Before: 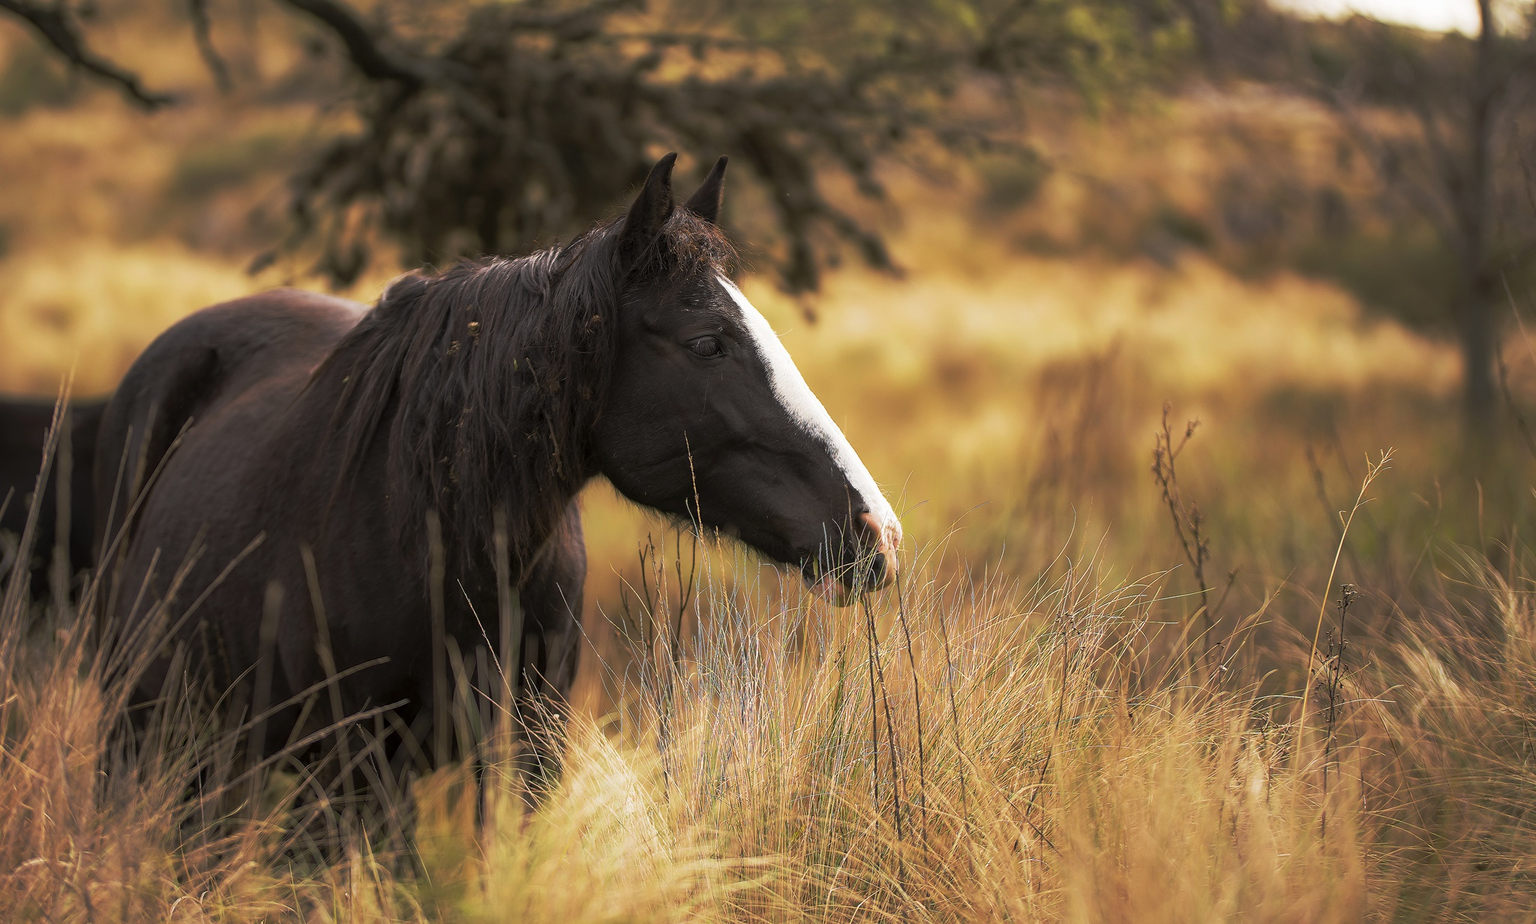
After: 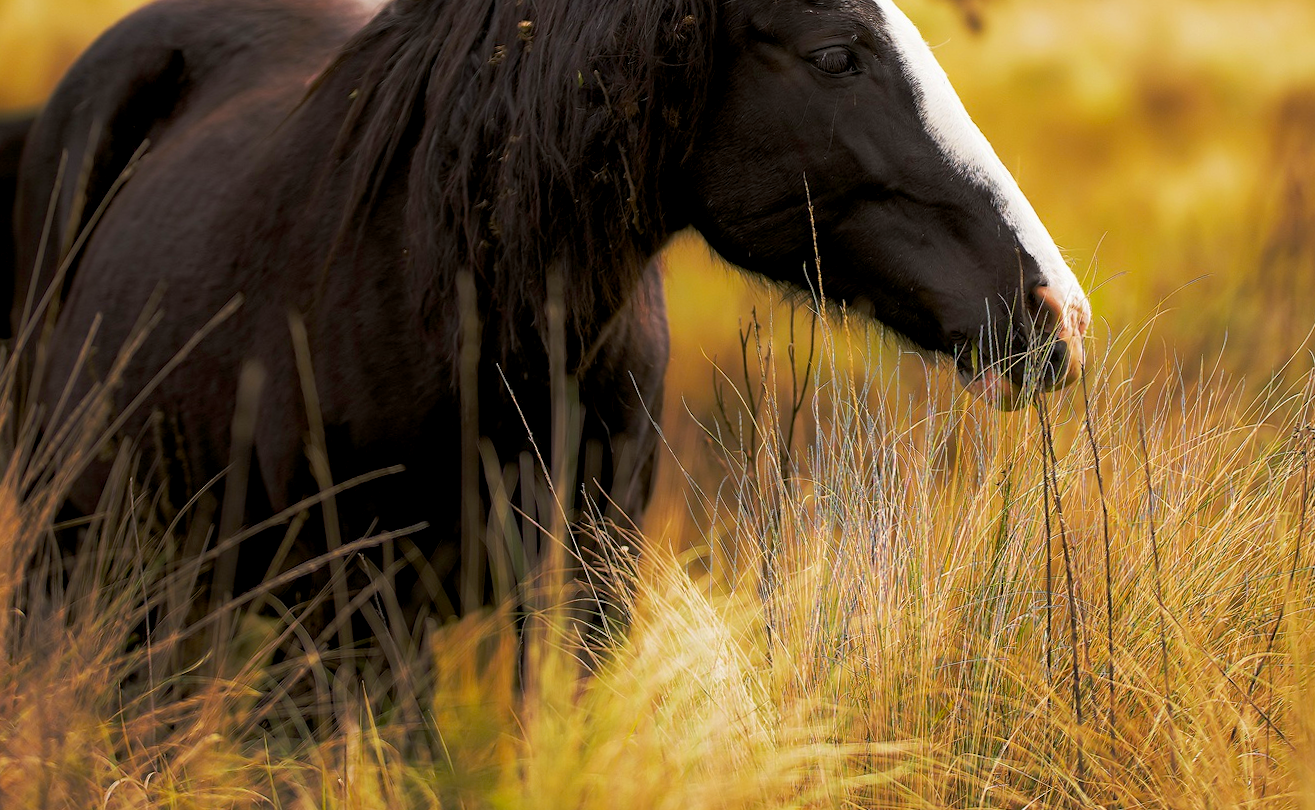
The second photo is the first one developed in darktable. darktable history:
crop and rotate: angle -1.21°, left 3.855%, top 31.882%, right 29.647%
color balance rgb: global offset › luminance -0.898%, perceptual saturation grading › global saturation 25.443%
